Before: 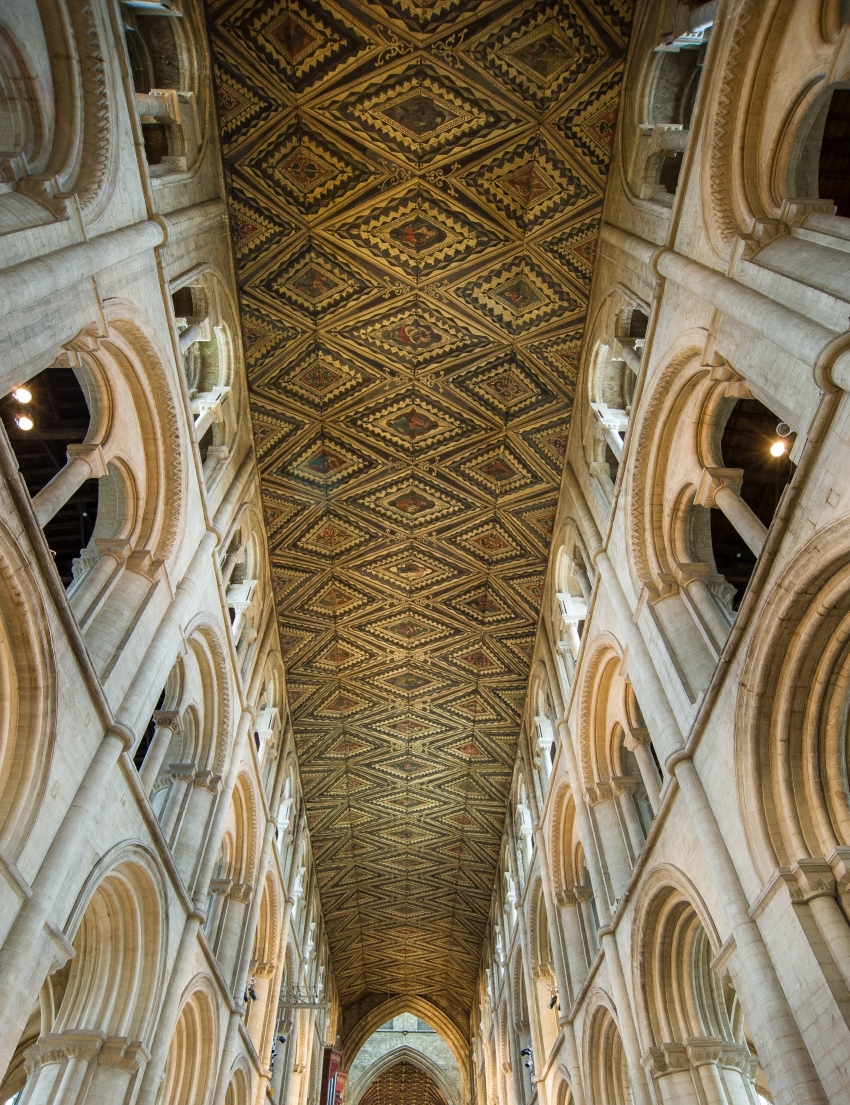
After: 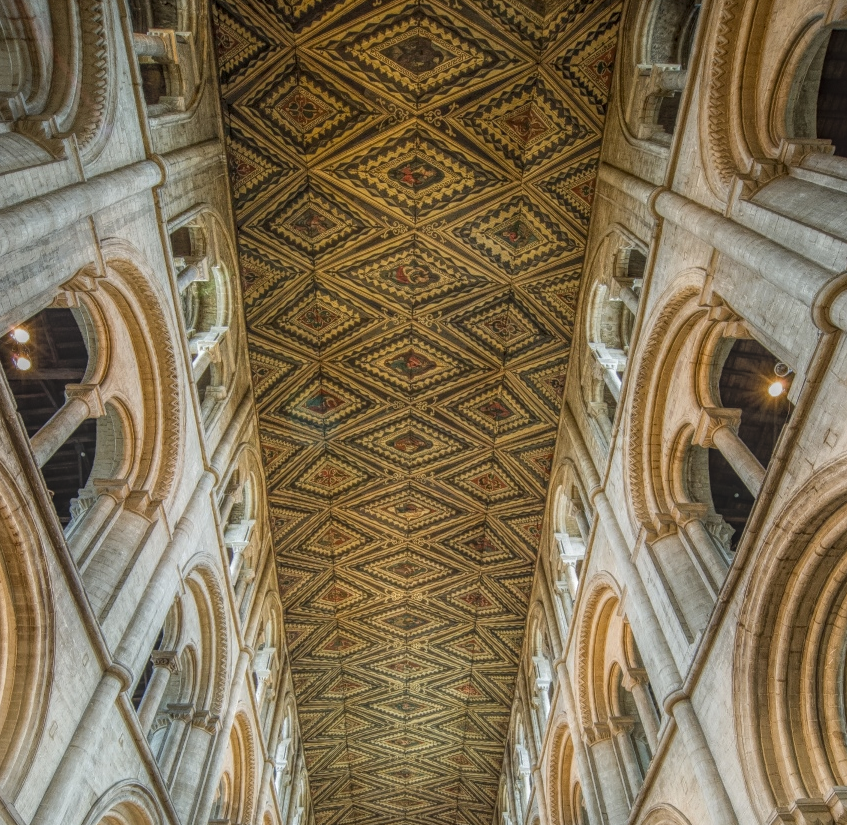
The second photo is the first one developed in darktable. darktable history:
crop: left 0.325%, top 5.466%, bottom 19.798%
local contrast: highlights 20%, shadows 23%, detail 200%, midtone range 0.2
